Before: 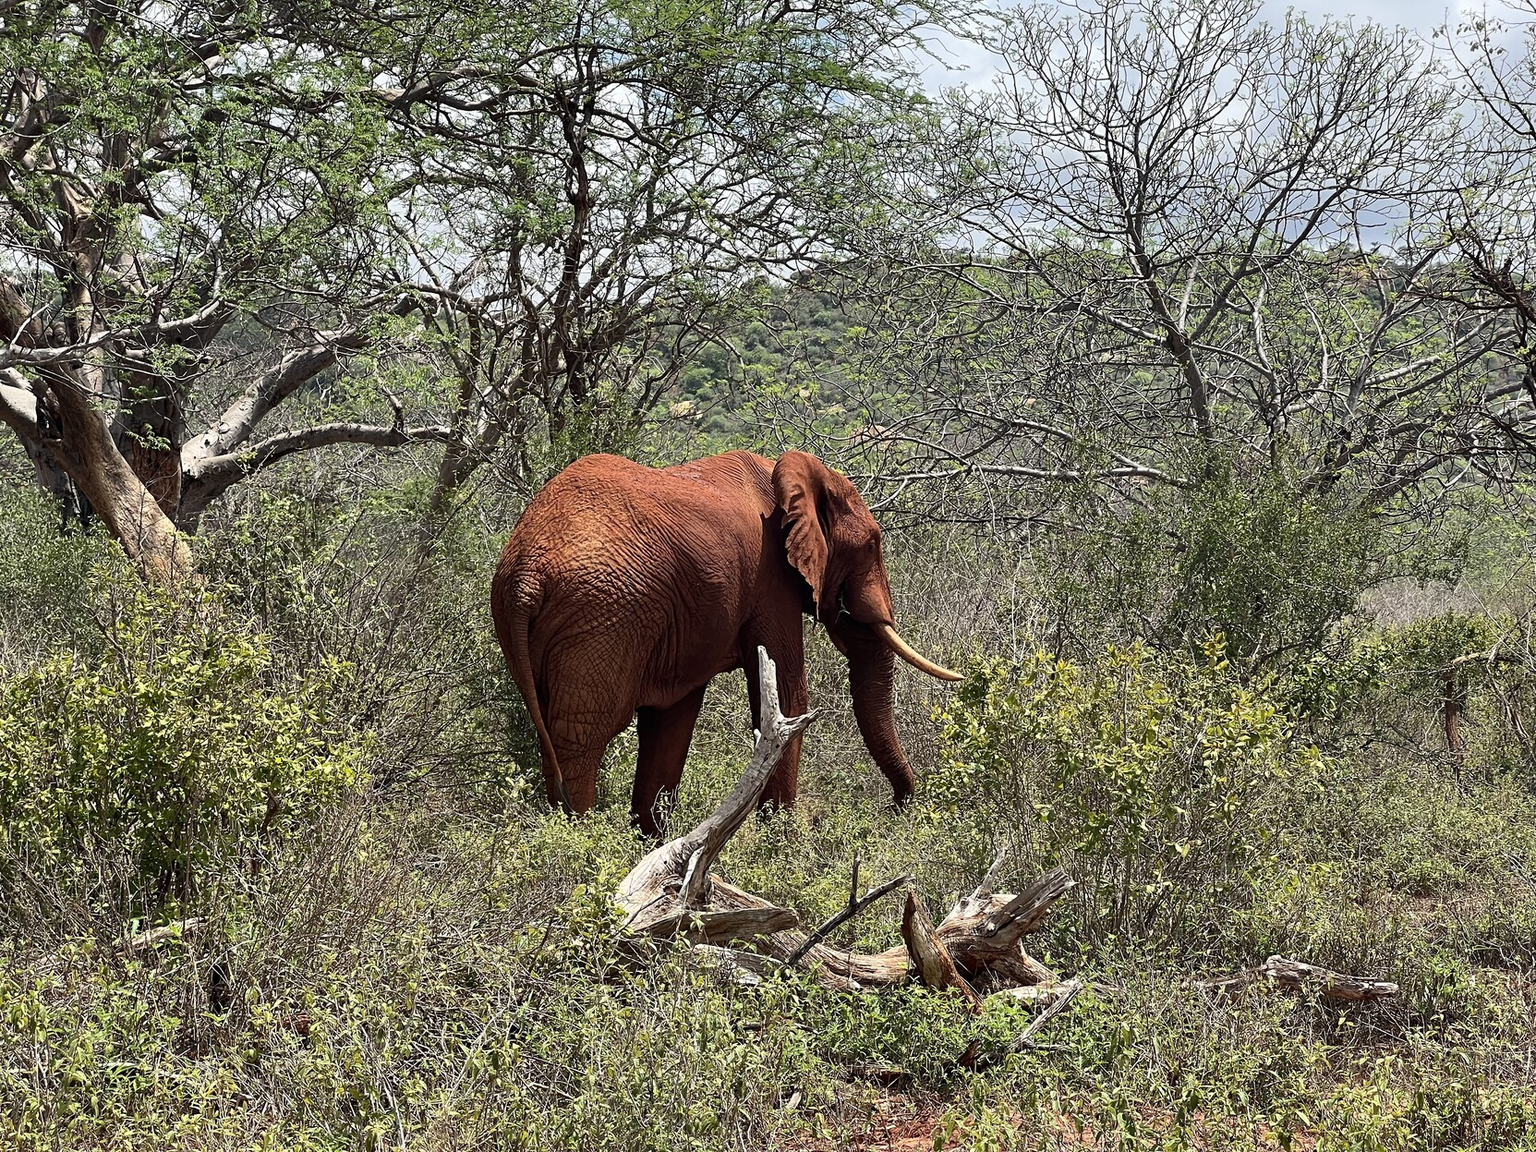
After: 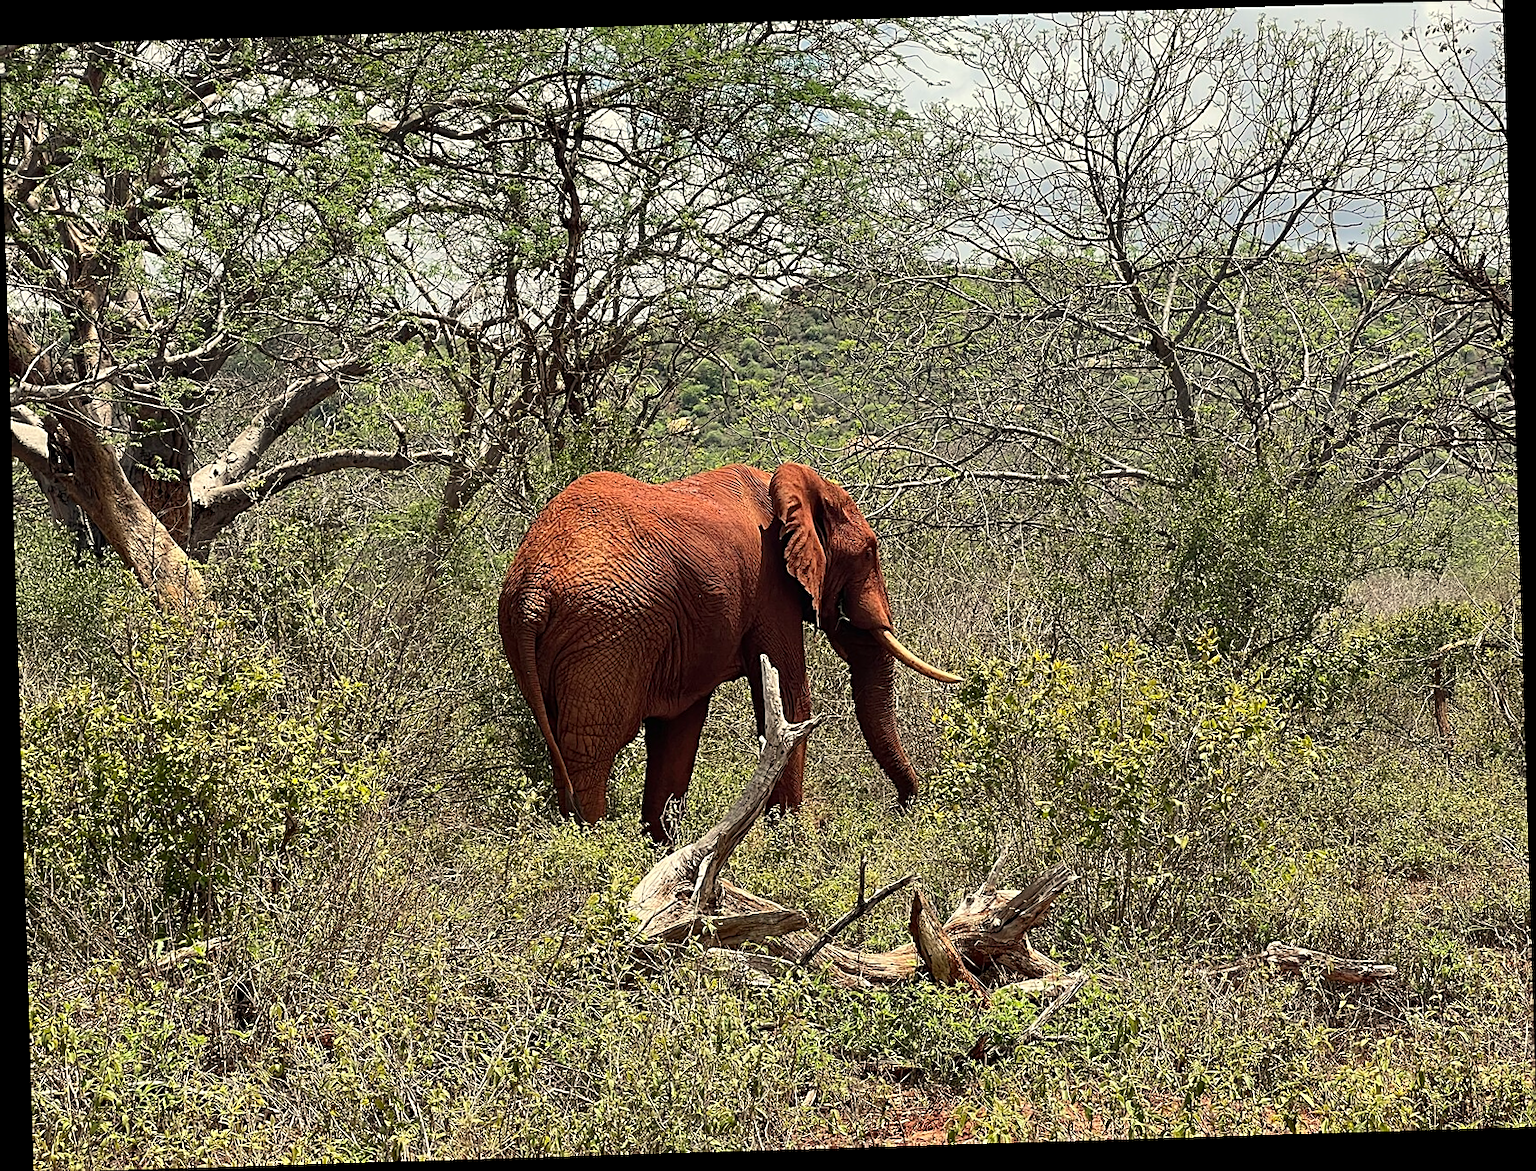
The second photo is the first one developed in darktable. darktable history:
rotate and perspective: rotation -1.75°, automatic cropping off
white balance: red 1.029, blue 0.92
sharpen: on, module defaults
